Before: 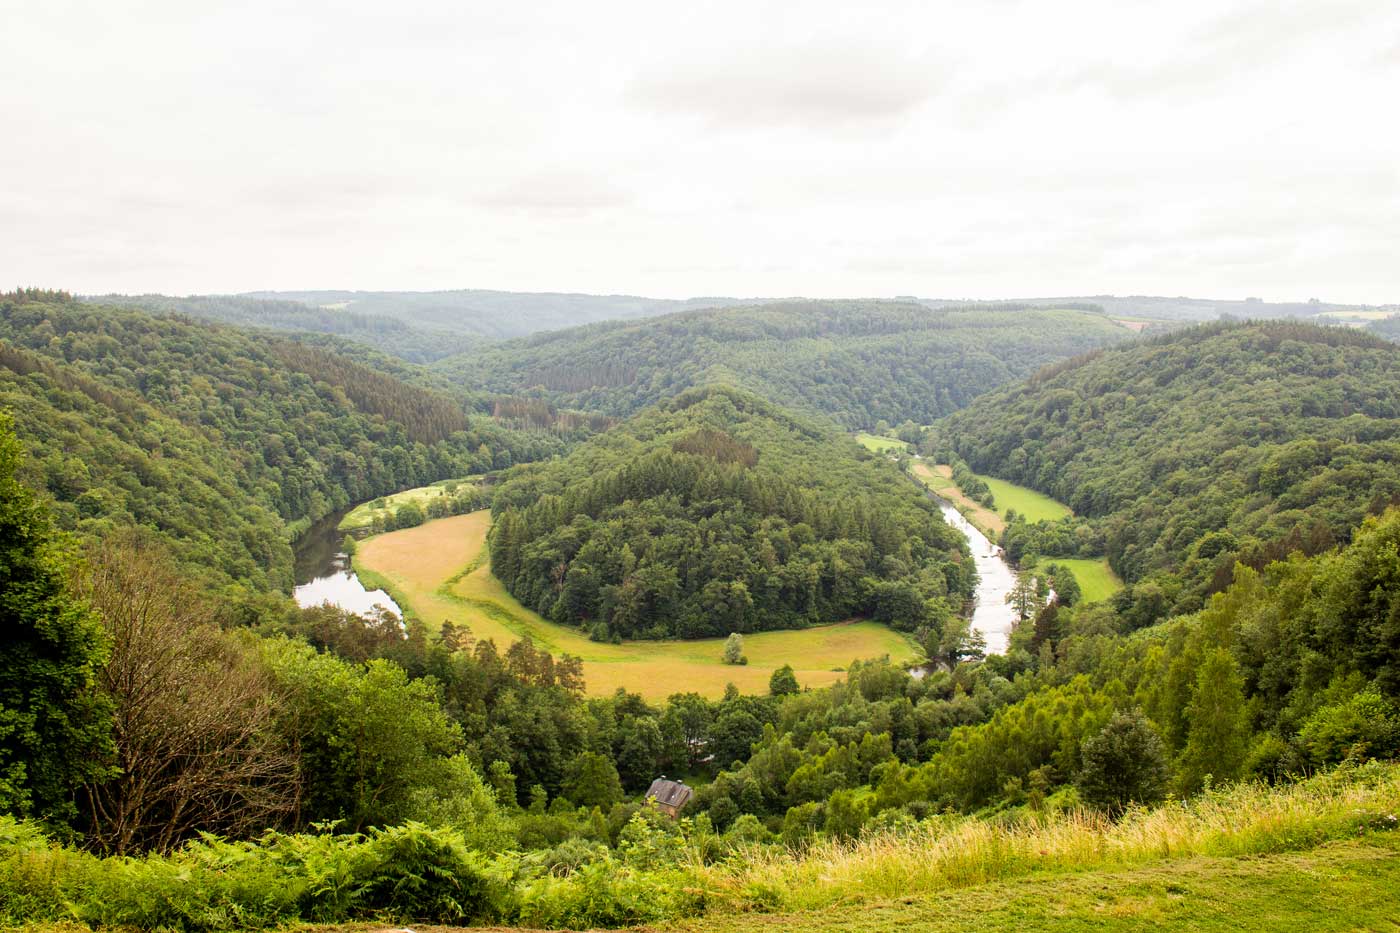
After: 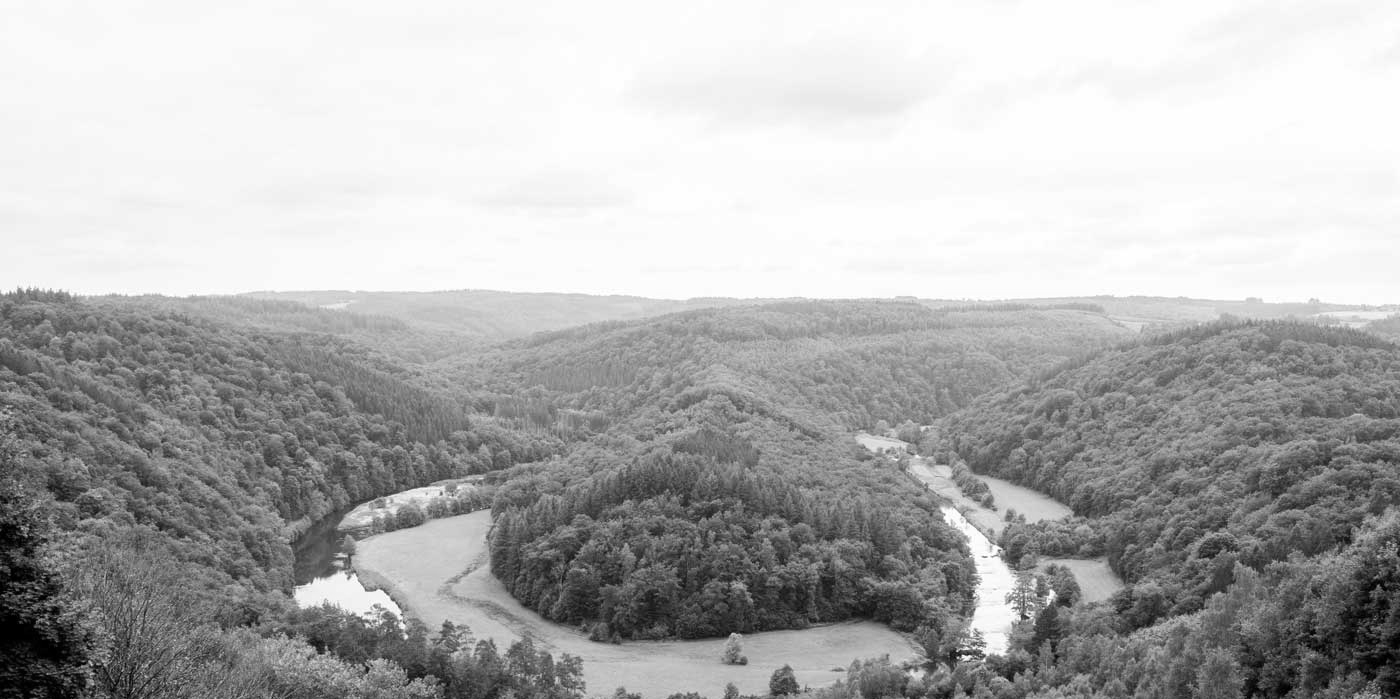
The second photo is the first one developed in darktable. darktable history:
crop: bottom 24.988%
monochrome: on, module defaults
